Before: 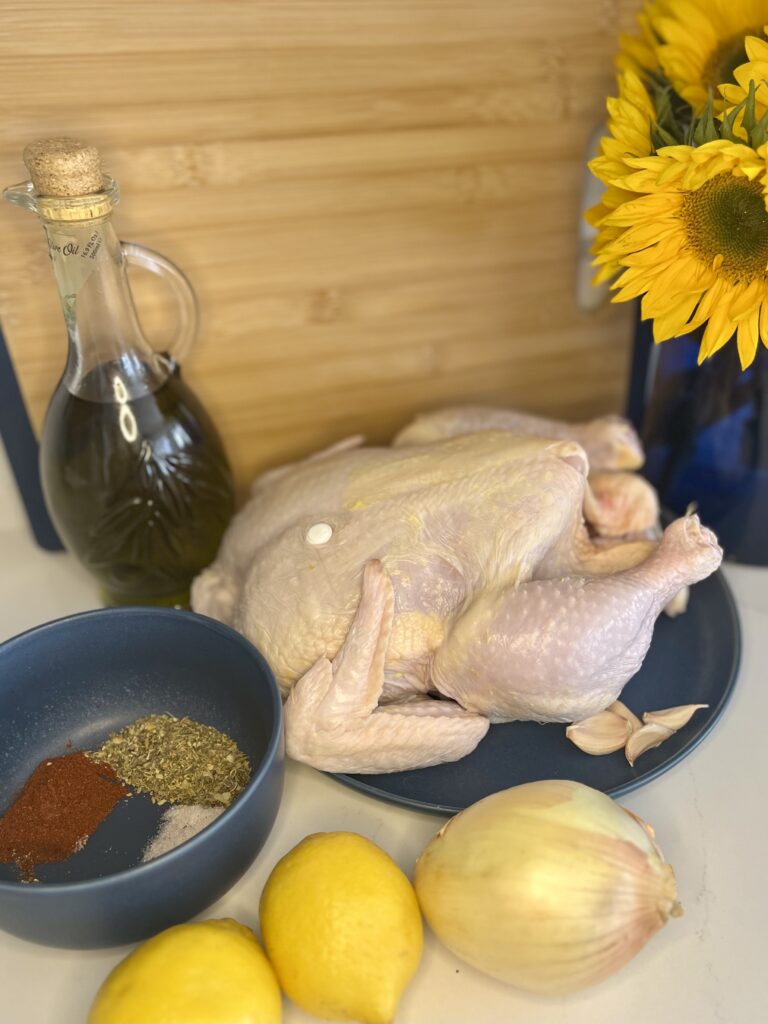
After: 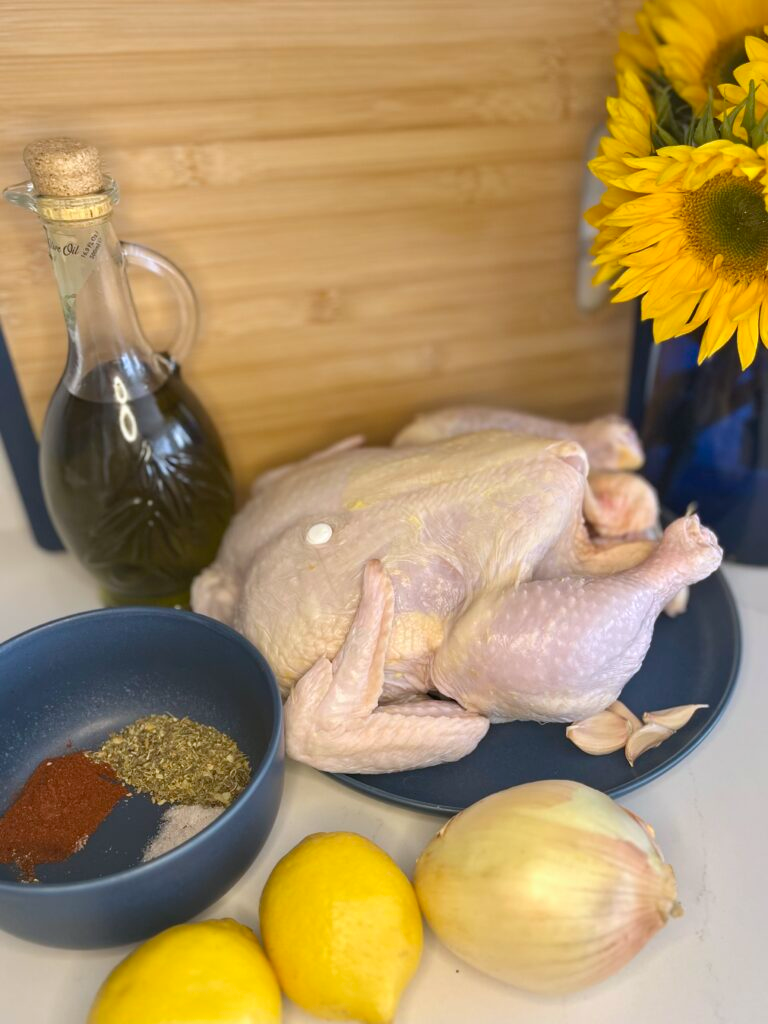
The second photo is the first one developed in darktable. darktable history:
color calibration: illuminant as shot in camera, x 0.358, y 0.373, temperature 4628.91 K
tone equalizer: on, module defaults
